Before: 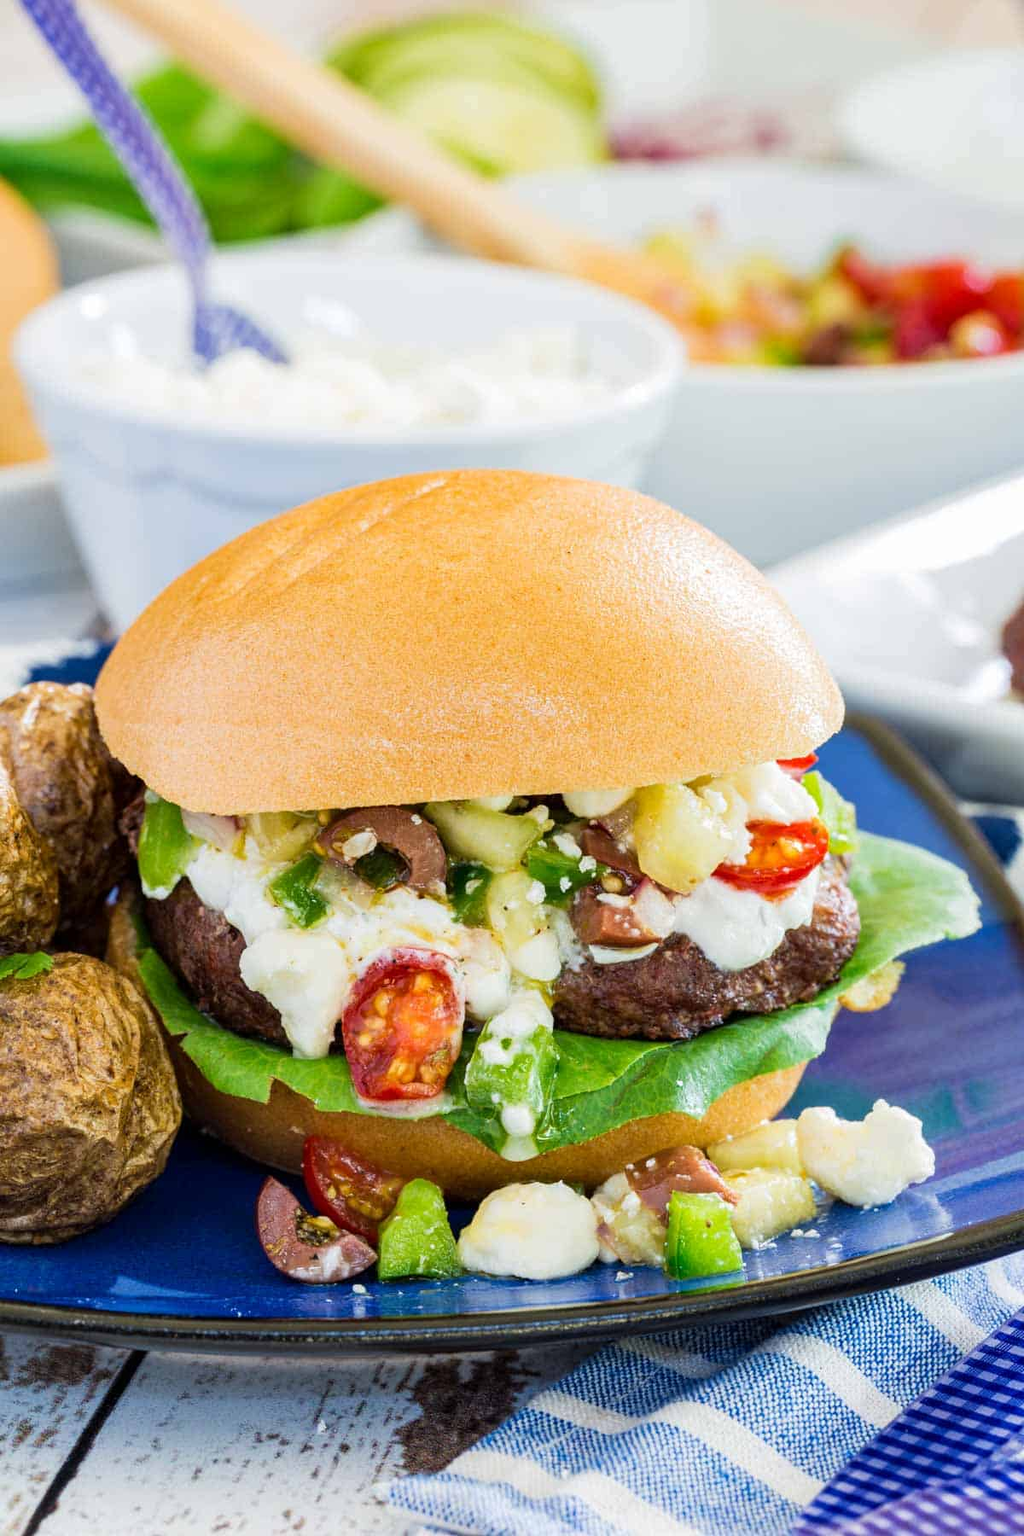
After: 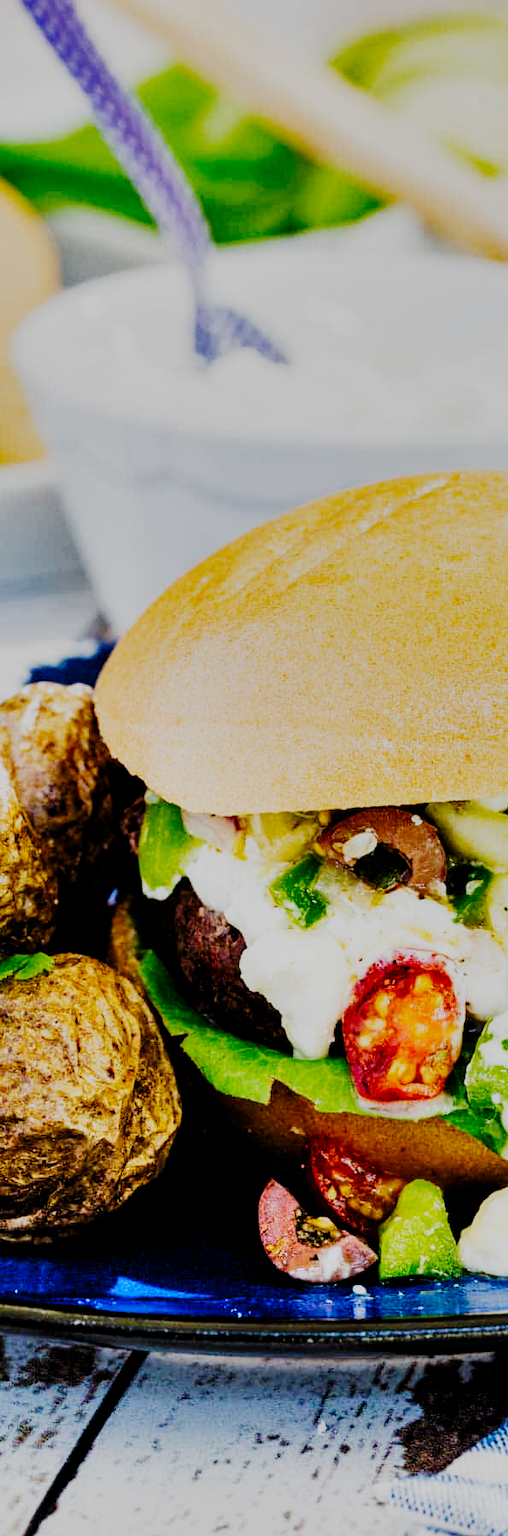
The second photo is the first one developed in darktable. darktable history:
filmic rgb: black relative exposure -5.1 EV, white relative exposure 3.99 EV, hardness 2.9, contrast 1.3, preserve chrominance no, color science v5 (2021), iterations of high-quality reconstruction 10, contrast in shadows safe, contrast in highlights safe
crop and rotate: left 0.007%, top 0%, right 50.253%
tone curve: curves: ch0 [(0, 0) (0.049, 0.01) (0.154, 0.081) (0.491, 0.519) (0.748, 0.765) (1, 0.919)]; ch1 [(0, 0) (0.172, 0.123) (0.317, 0.272) (0.391, 0.424) (0.499, 0.497) (0.531, 0.541) (0.615, 0.608) (0.741, 0.783) (1, 1)]; ch2 [(0, 0) (0.411, 0.424) (0.483, 0.478) (0.546, 0.532) (0.652, 0.633) (1, 1)], preserve colors none
shadows and highlights: soften with gaussian
